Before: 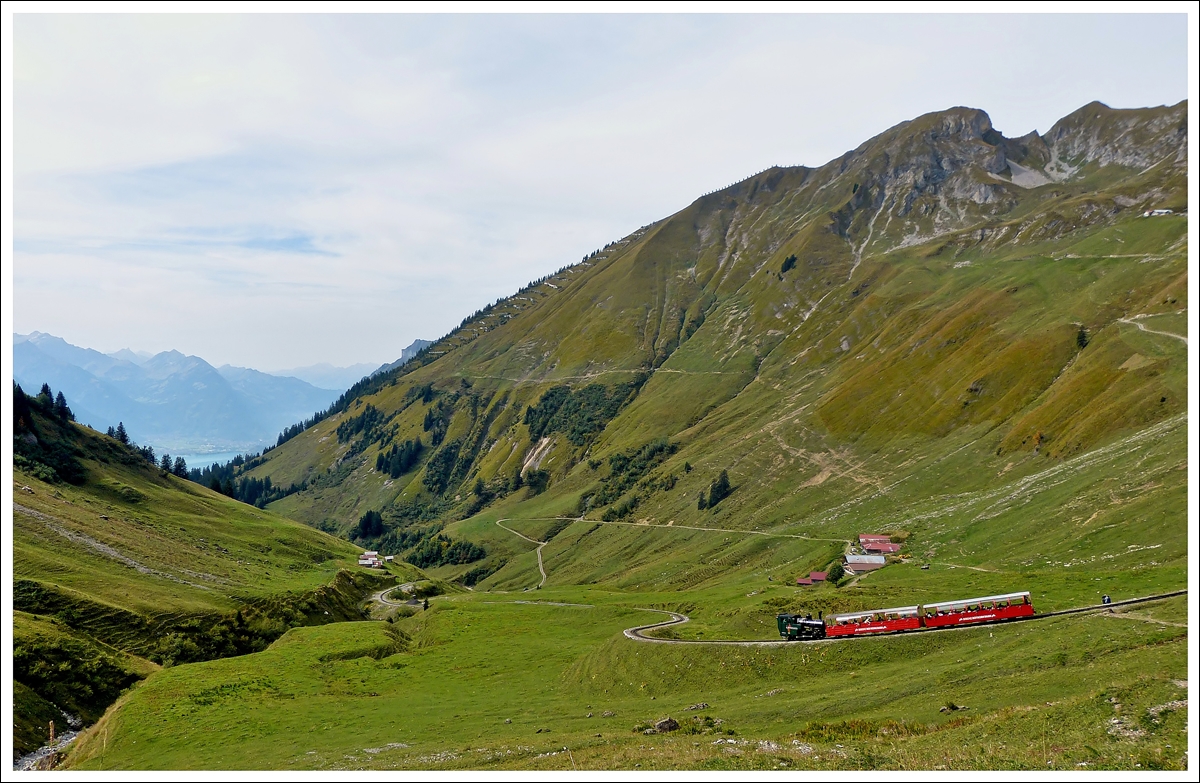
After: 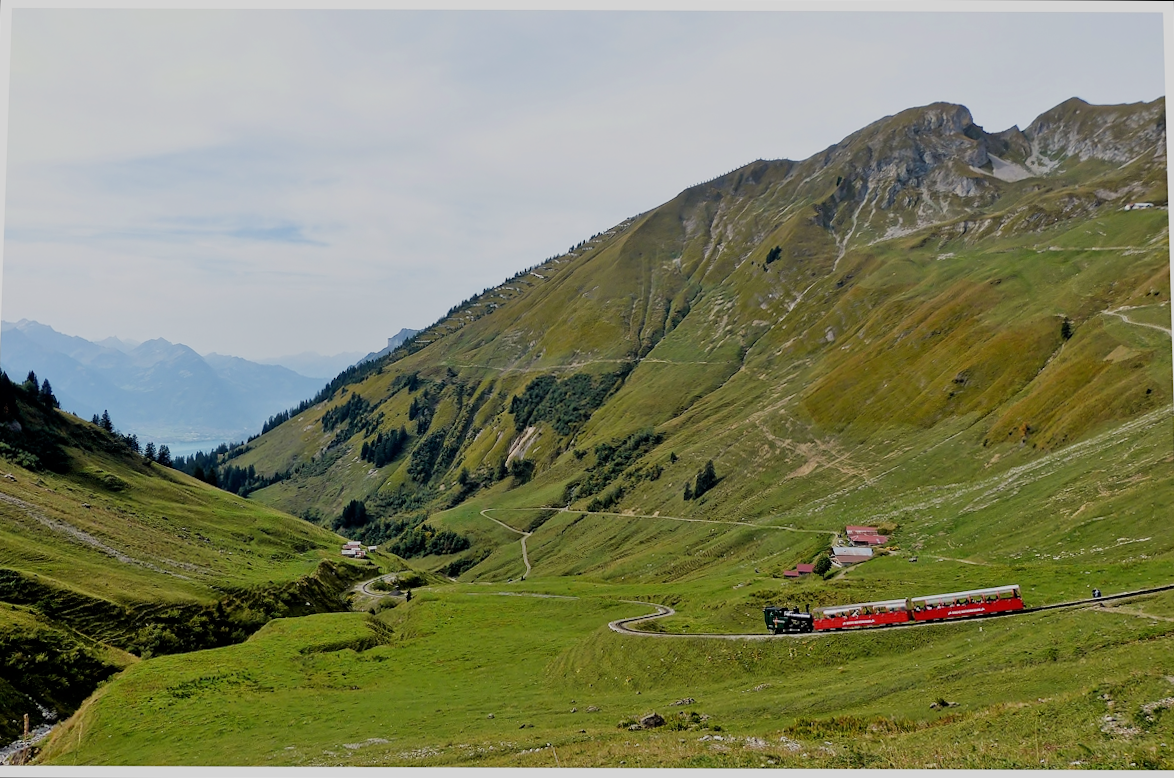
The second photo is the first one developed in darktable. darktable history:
filmic rgb: black relative exposure -7.65 EV, white relative exposure 4.56 EV, hardness 3.61
rotate and perspective: rotation 0.226°, lens shift (vertical) -0.042, crop left 0.023, crop right 0.982, crop top 0.006, crop bottom 0.994
